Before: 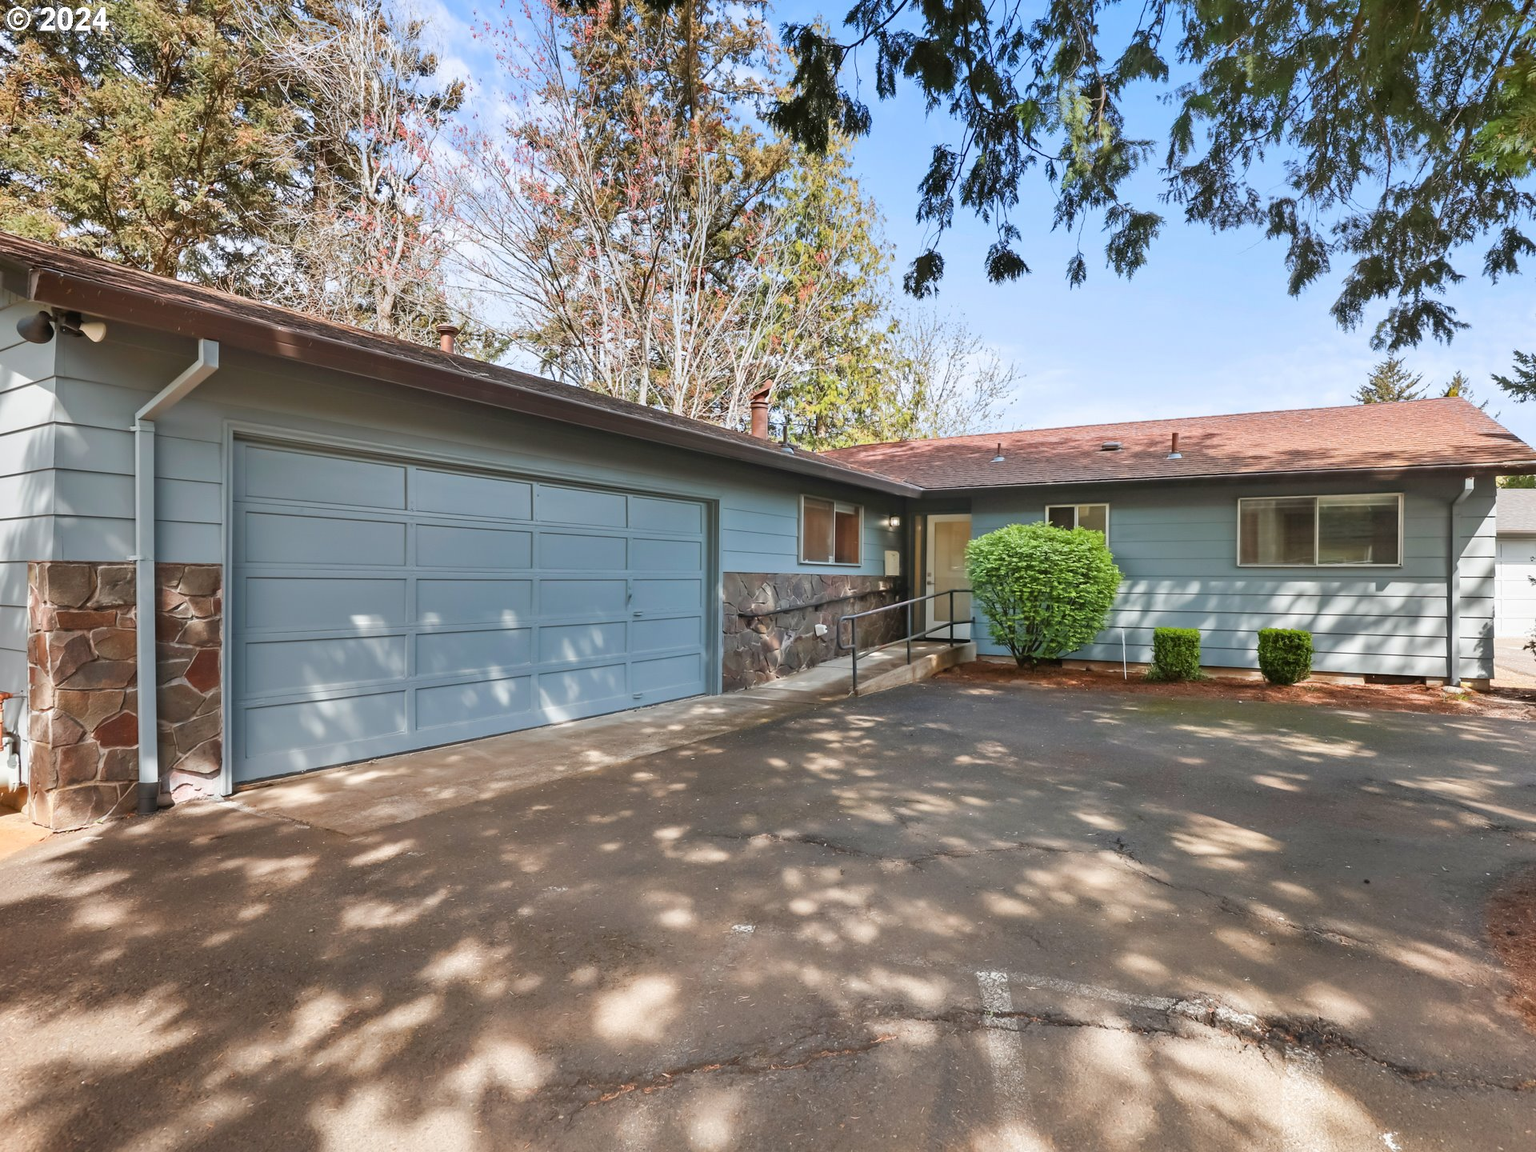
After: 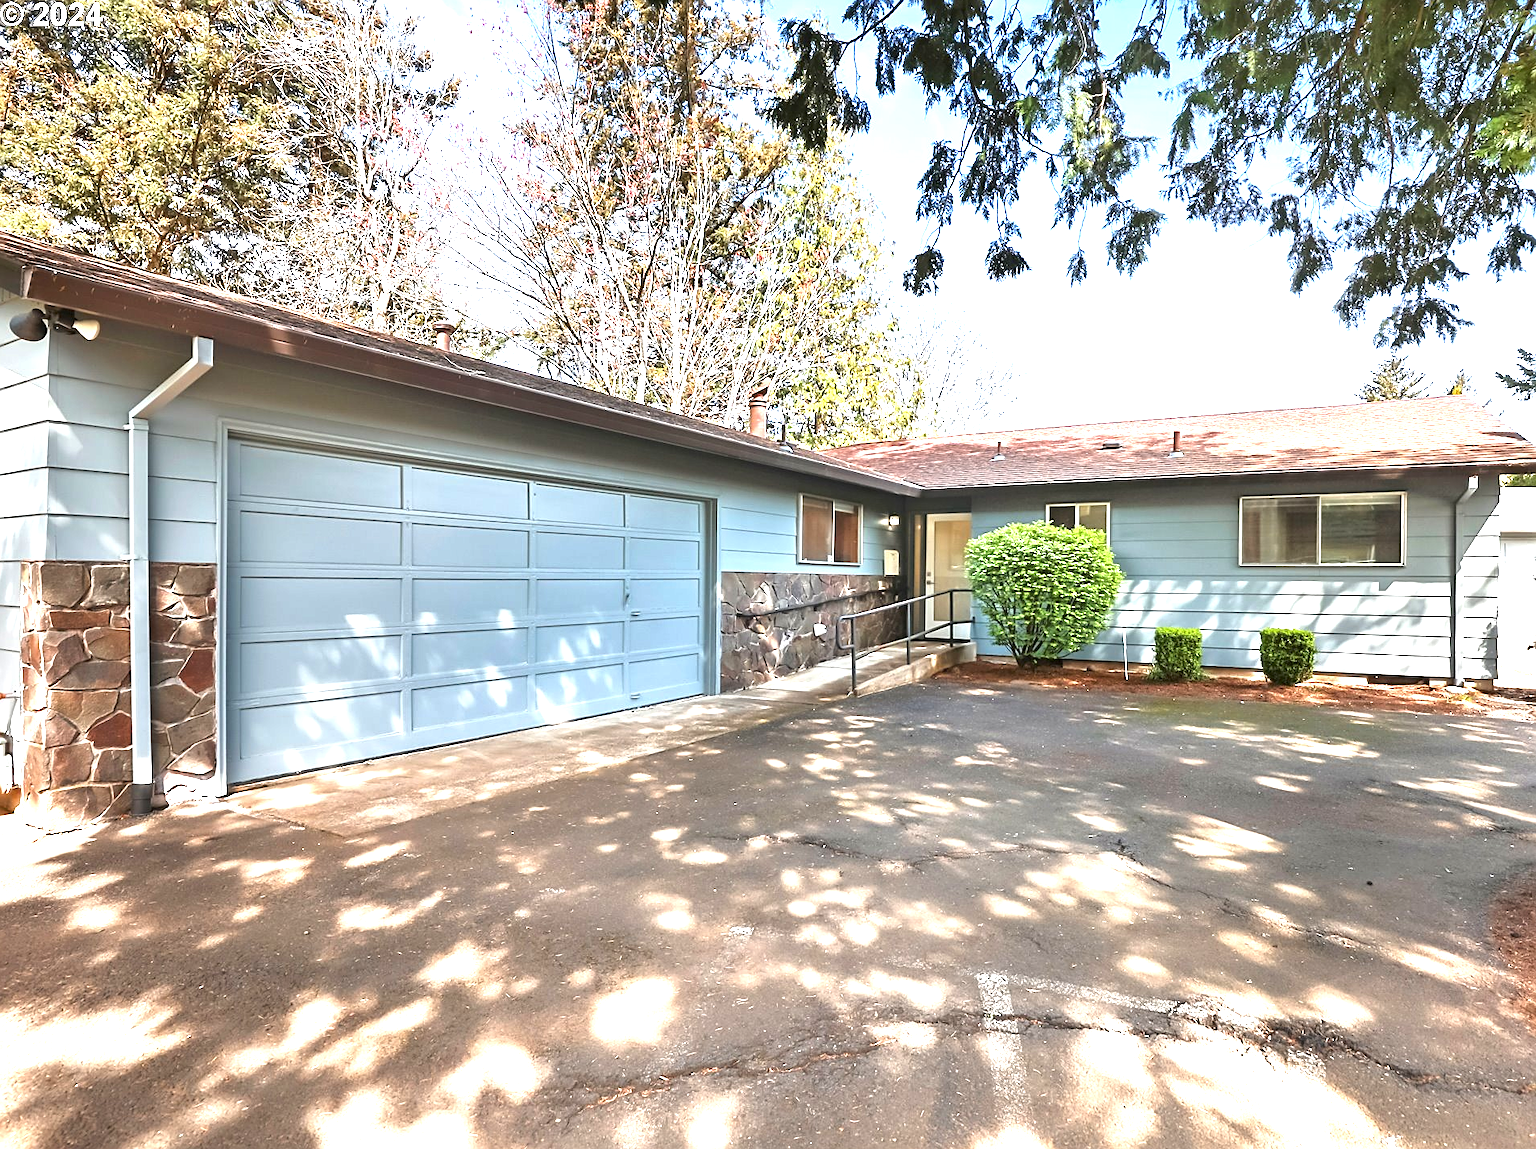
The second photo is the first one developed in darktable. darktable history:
exposure: black level correction 0.001, exposure 1.398 EV, compensate highlight preservation false
sharpen: on, module defaults
tone curve: curves: ch0 [(0, 0) (0.003, 0.002) (0.011, 0.009) (0.025, 0.021) (0.044, 0.037) (0.069, 0.058) (0.1, 0.084) (0.136, 0.114) (0.177, 0.149) (0.224, 0.188) (0.277, 0.232) (0.335, 0.281) (0.399, 0.341) (0.468, 0.416) (0.543, 0.496) (0.623, 0.574) (0.709, 0.659) (0.801, 0.754) (0.898, 0.876) (1, 1)], color space Lab, linked channels, preserve colors none
crop: left 0.479%, top 0.473%, right 0.202%, bottom 0.465%
